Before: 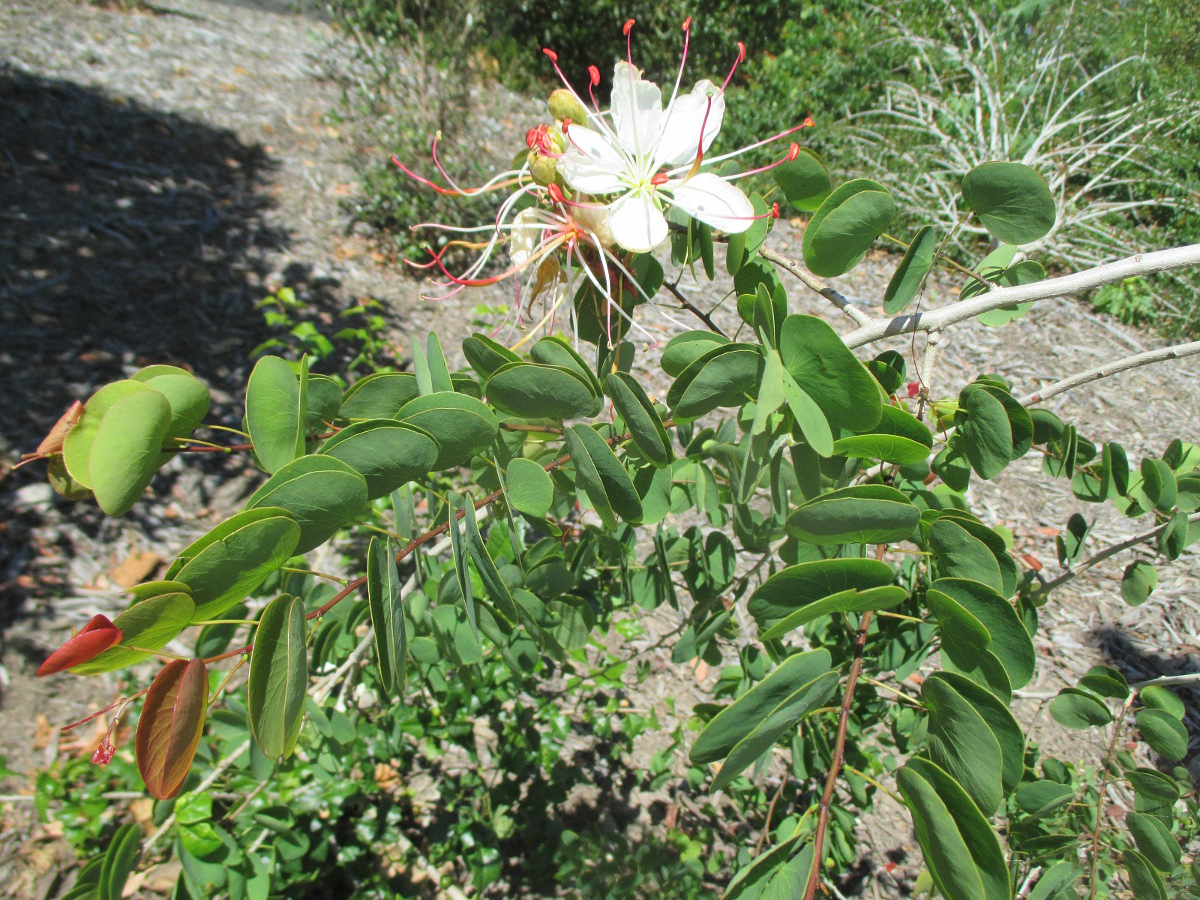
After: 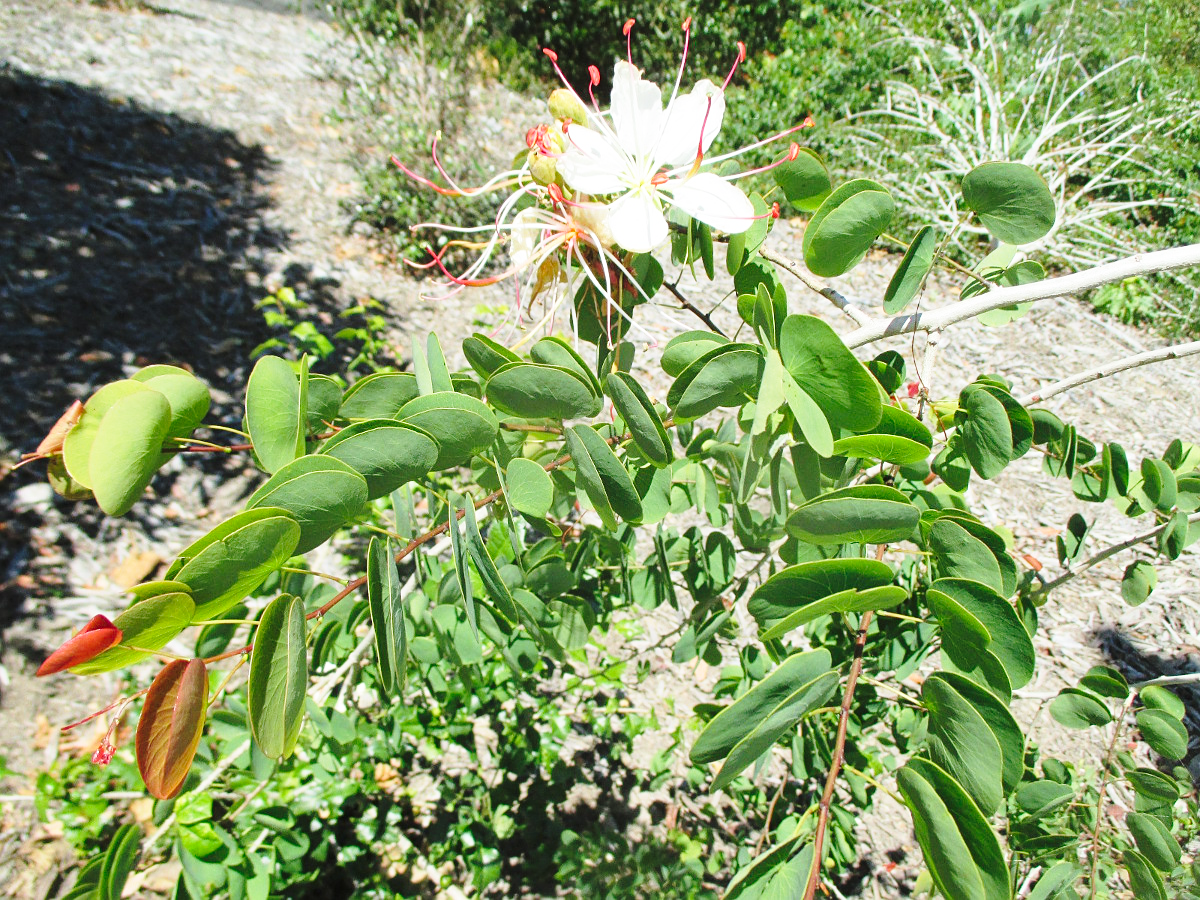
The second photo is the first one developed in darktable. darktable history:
base curve: curves: ch0 [(0, 0) (0.028, 0.03) (0.121, 0.232) (0.46, 0.748) (0.859, 0.968) (1, 1)], preserve colors none
sharpen: amount 0.203
